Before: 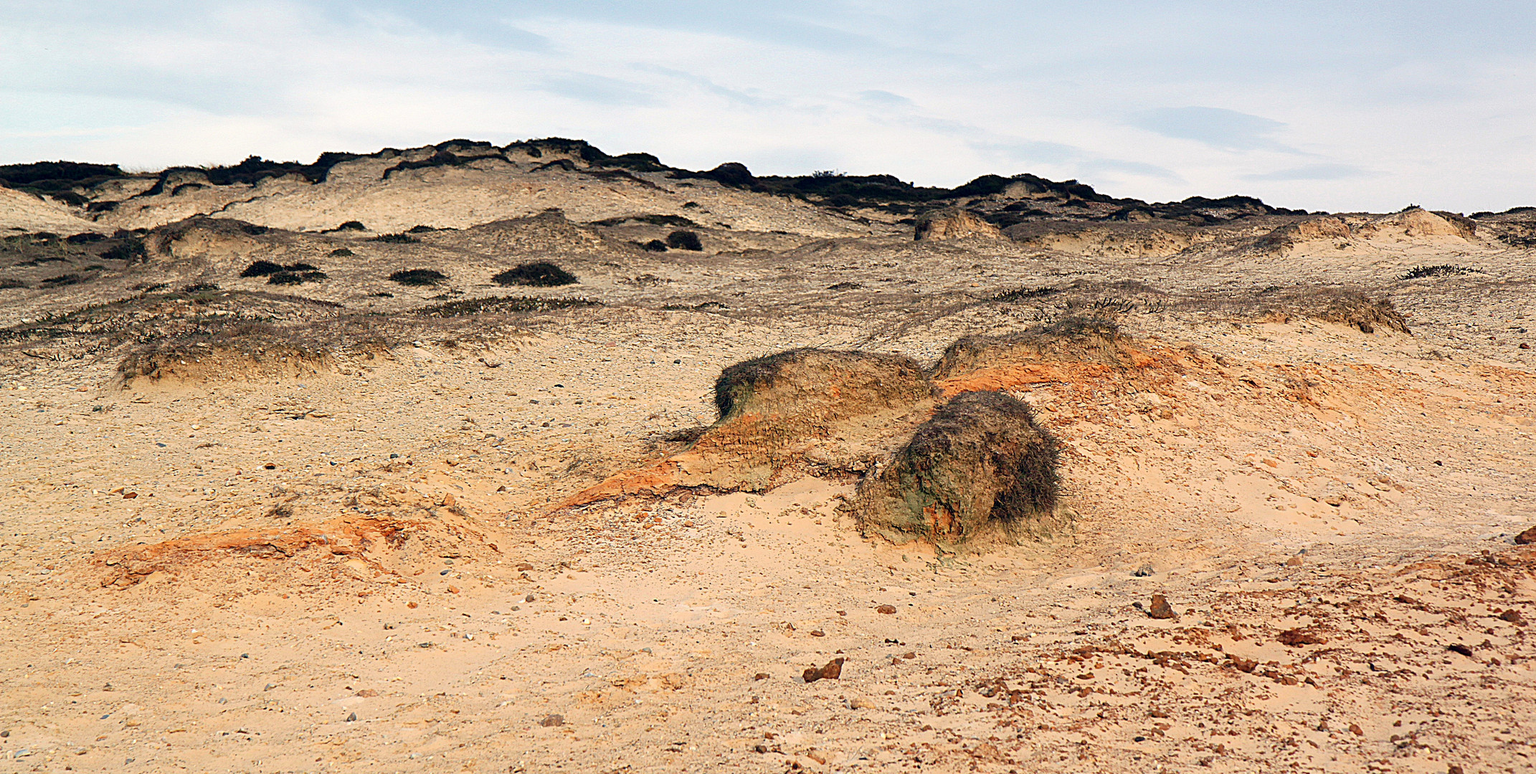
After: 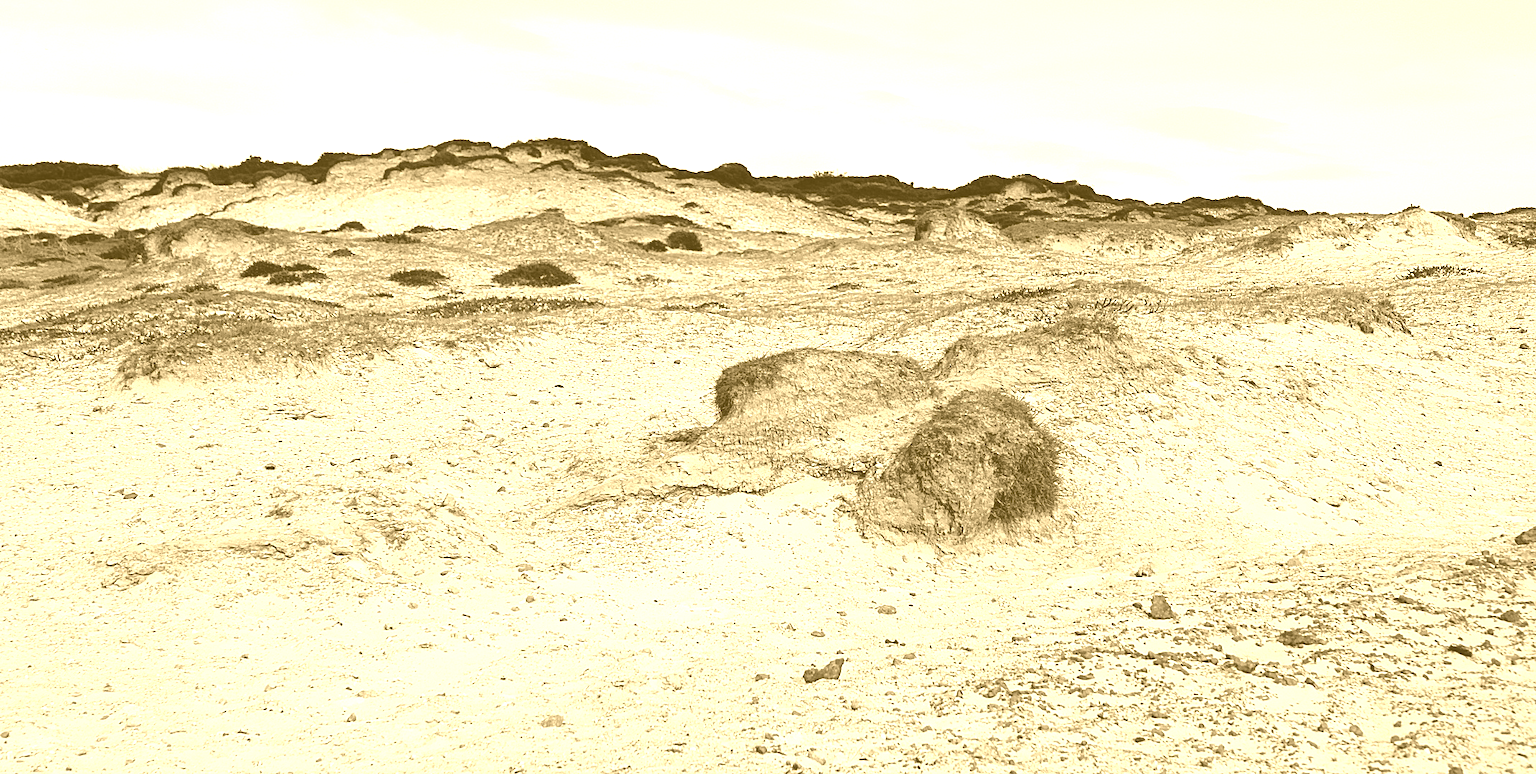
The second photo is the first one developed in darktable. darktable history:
color correction: saturation 0.98
colorize: hue 36°, source mix 100%
